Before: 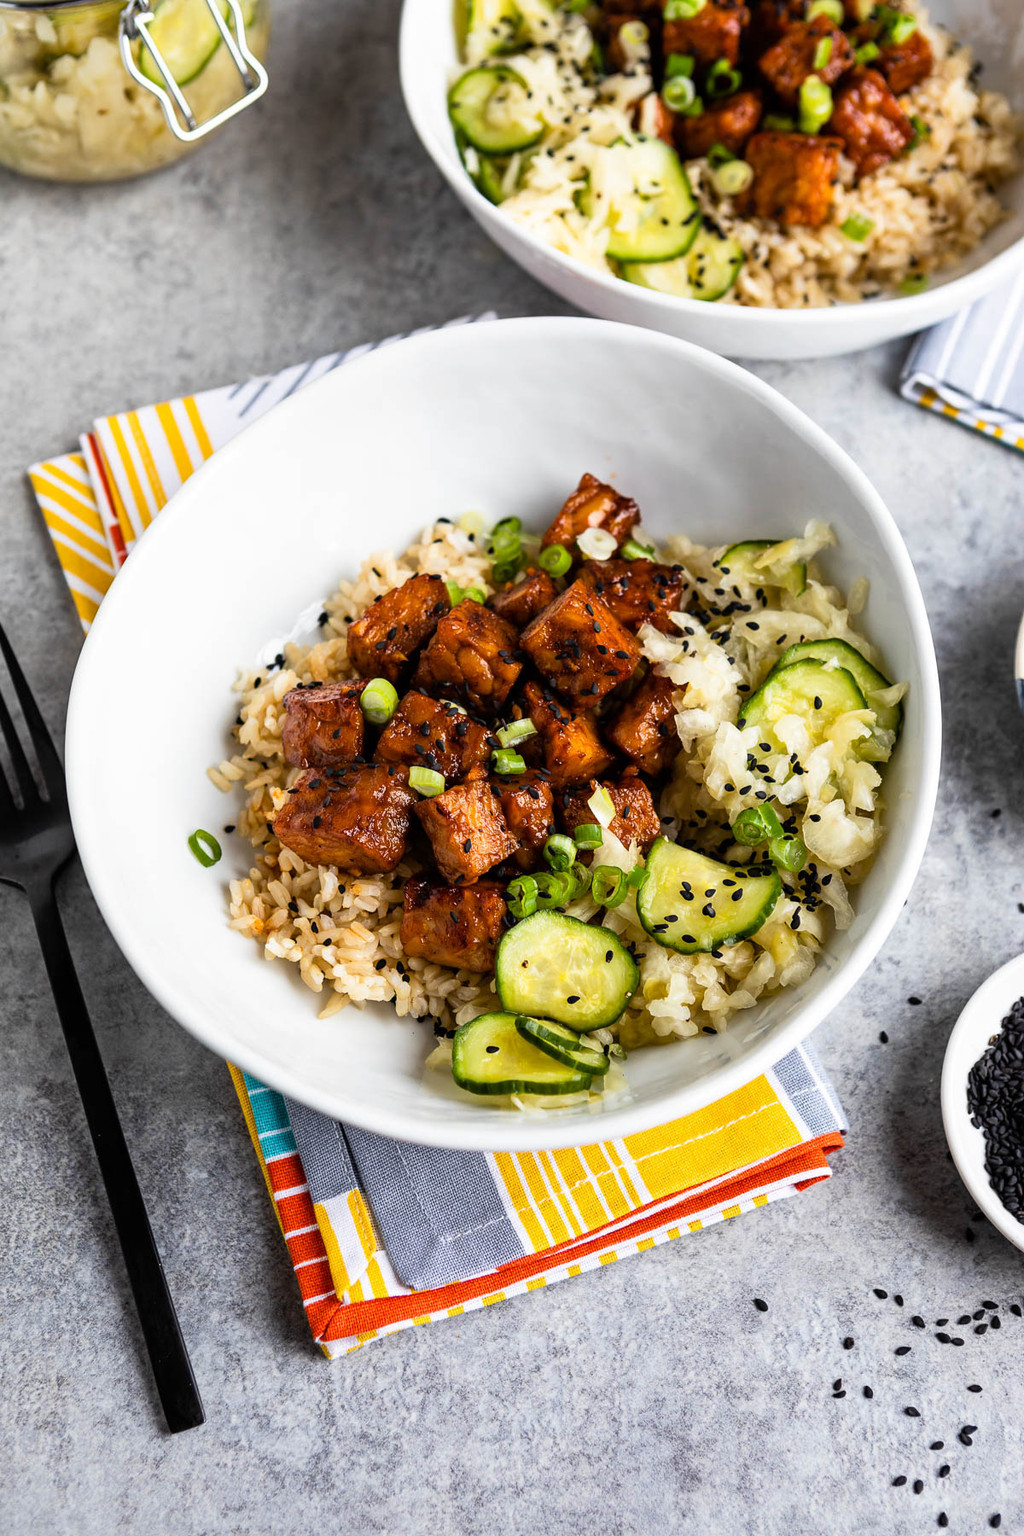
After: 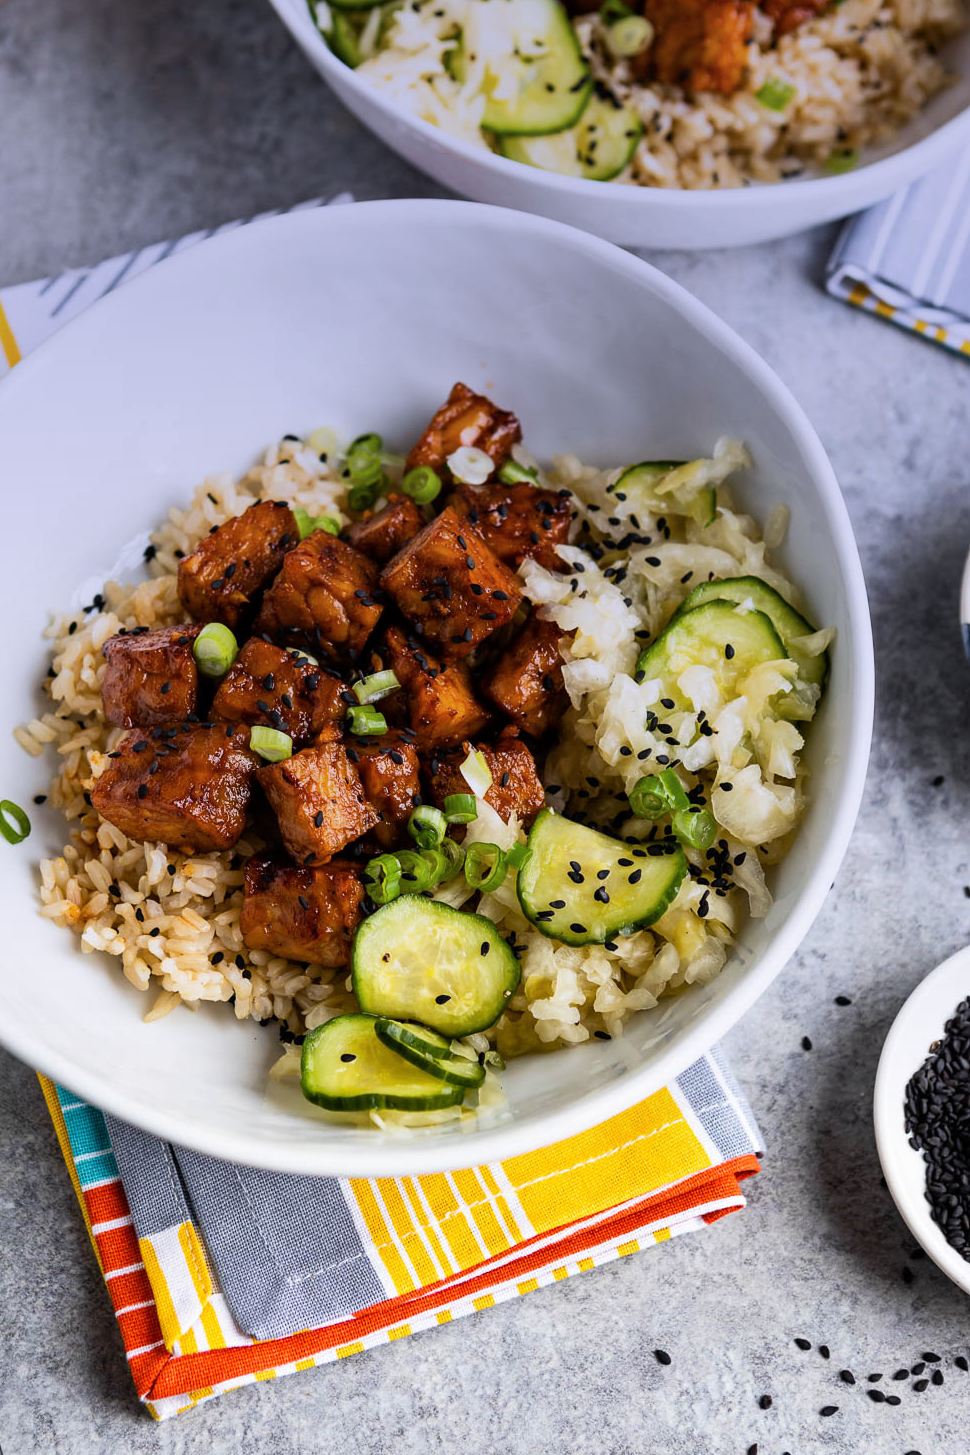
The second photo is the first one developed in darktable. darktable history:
graduated density: hue 238.83°, saturation 50%
tone equalizer: on, module defaults
crop: left 19.159%, top 9.58%, bottom 9.58%
